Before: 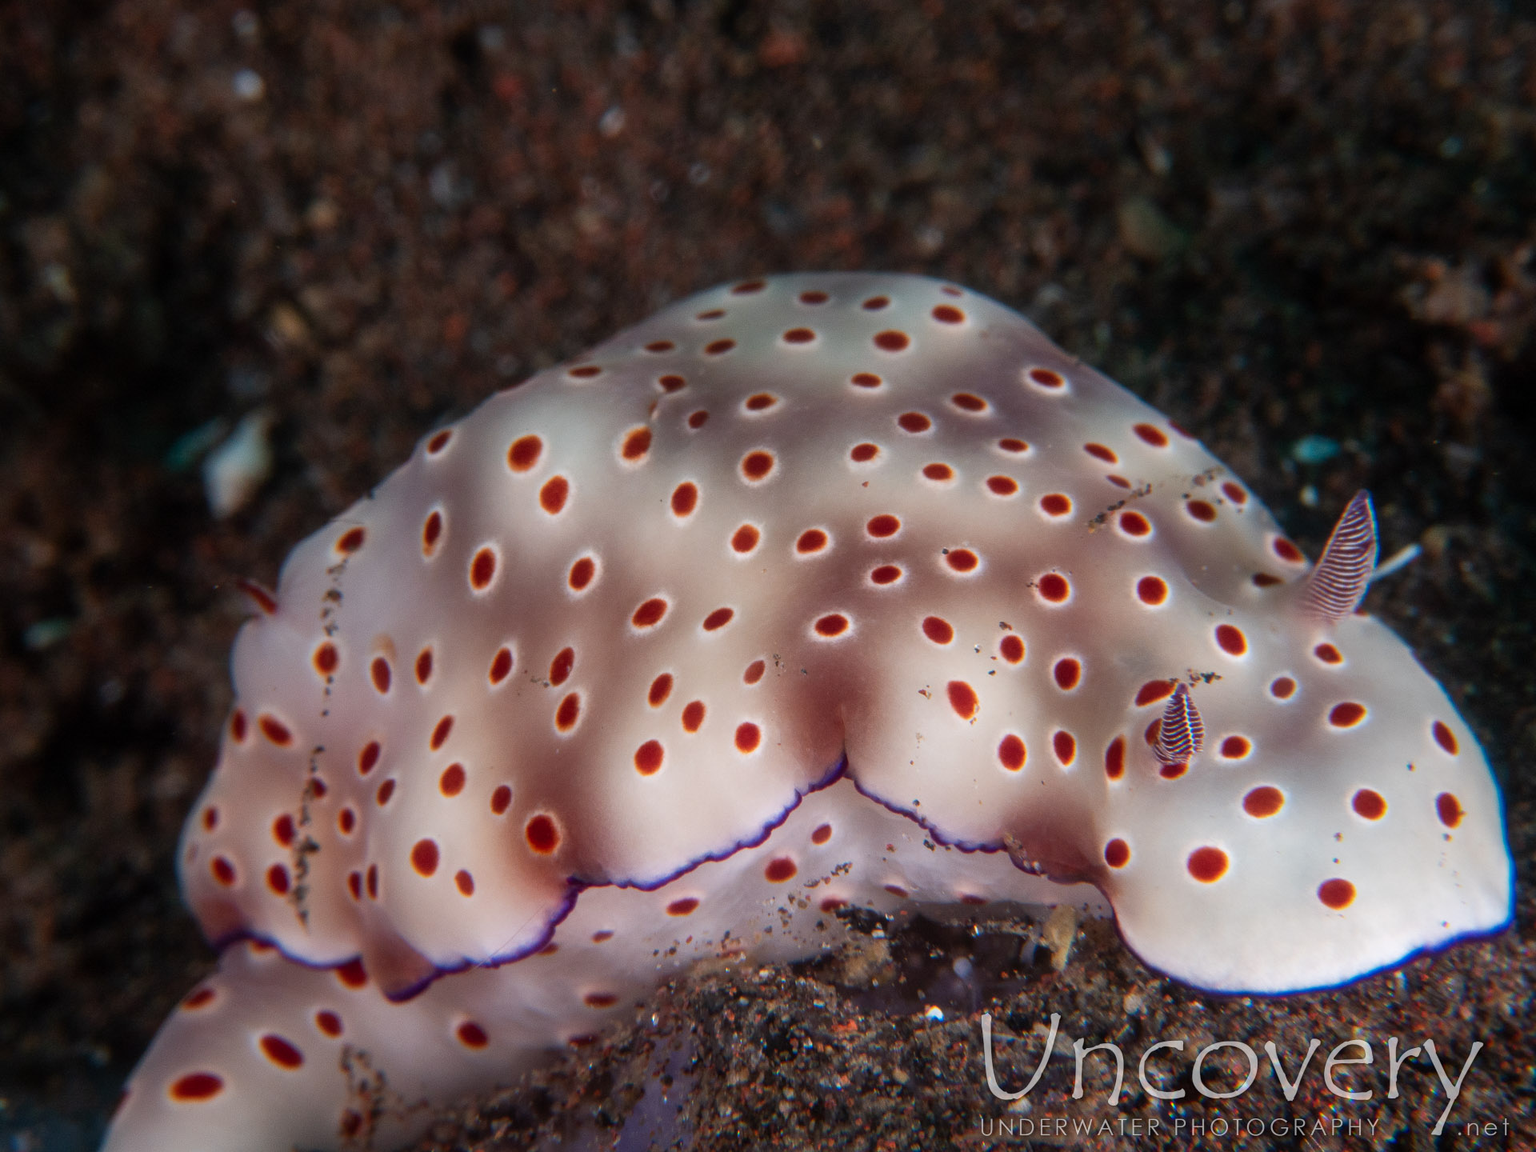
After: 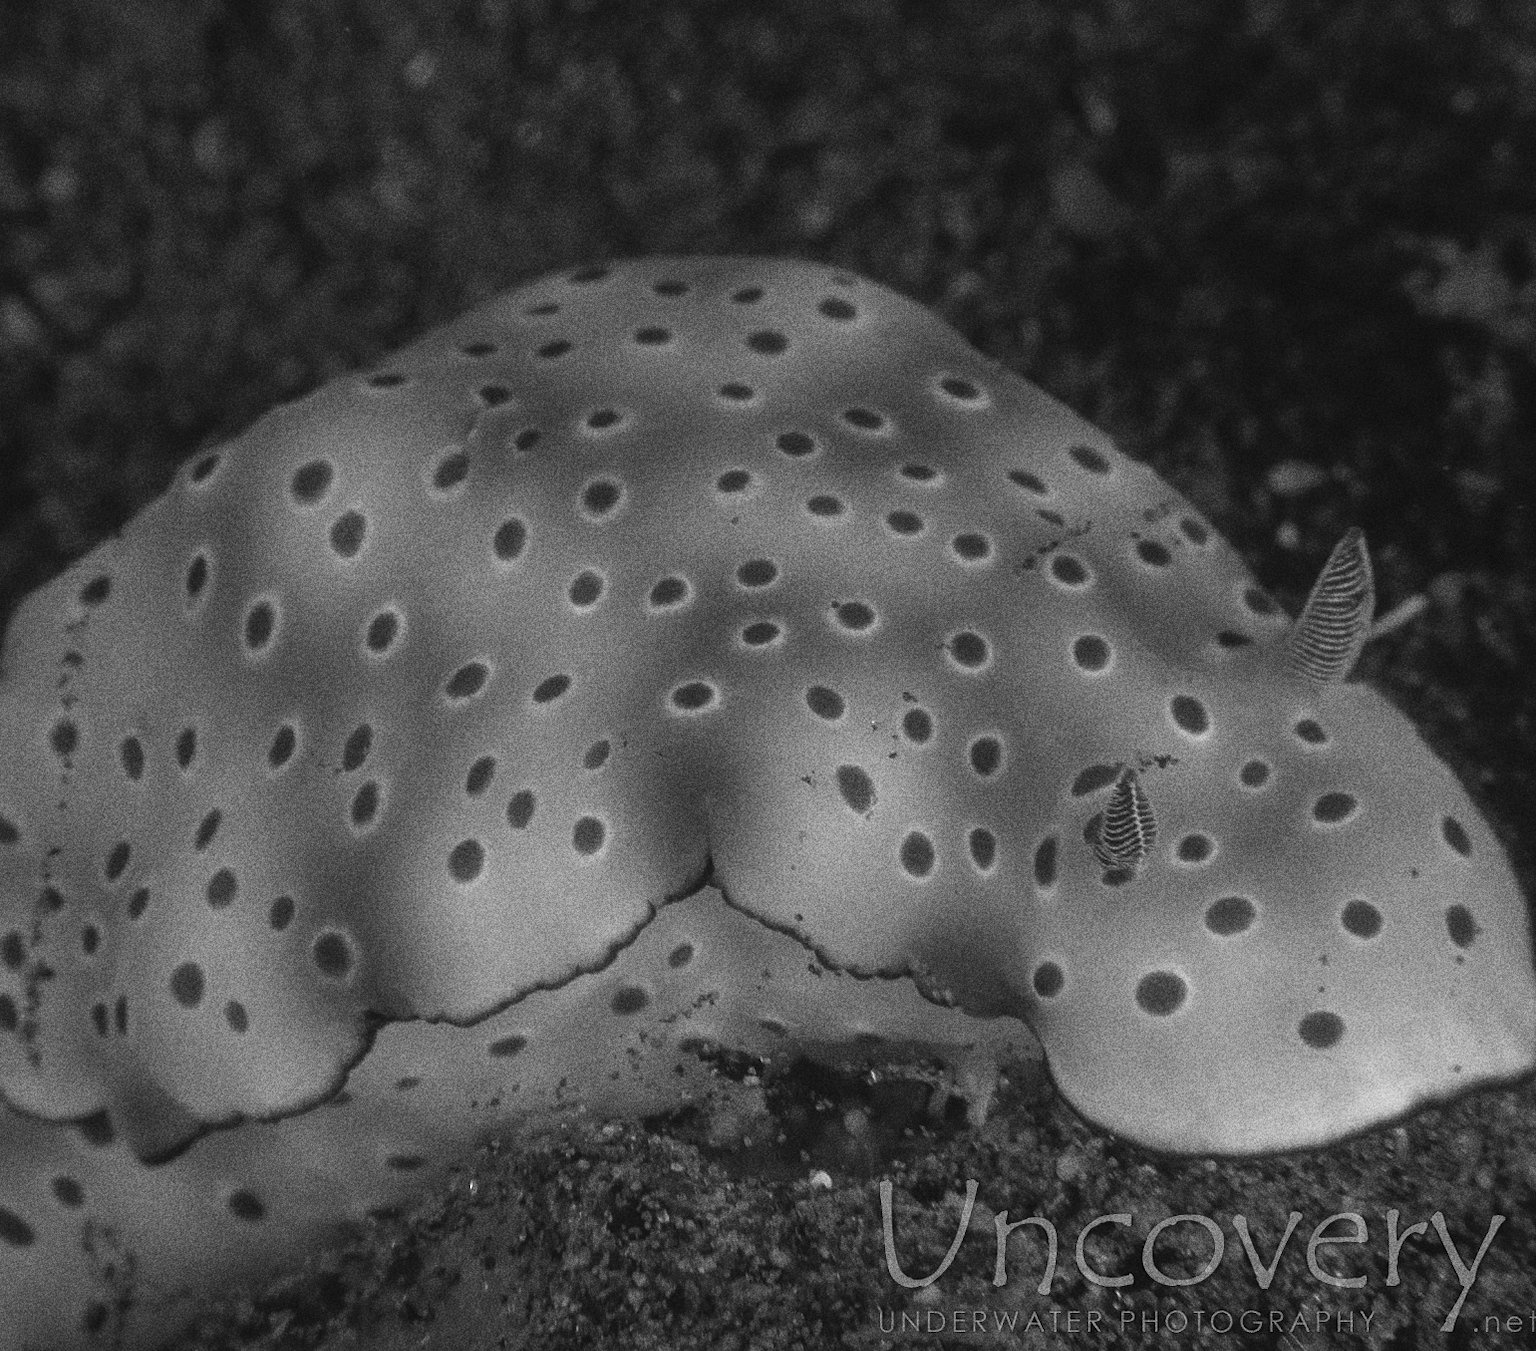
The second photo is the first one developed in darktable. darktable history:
sharpen: amount 0.2
grain: coarseness 10.62 ISO, strength 55.56%
base curve: curves: ch0 [(0, 0) (0.841, 0.609) (1, 1)]
crop and rotate: left 17.959%, top 5.771%, right 1.742%
contrast brightness saturation: contrast -0.1, saturation -0.1
monochrome: on, module defaults
